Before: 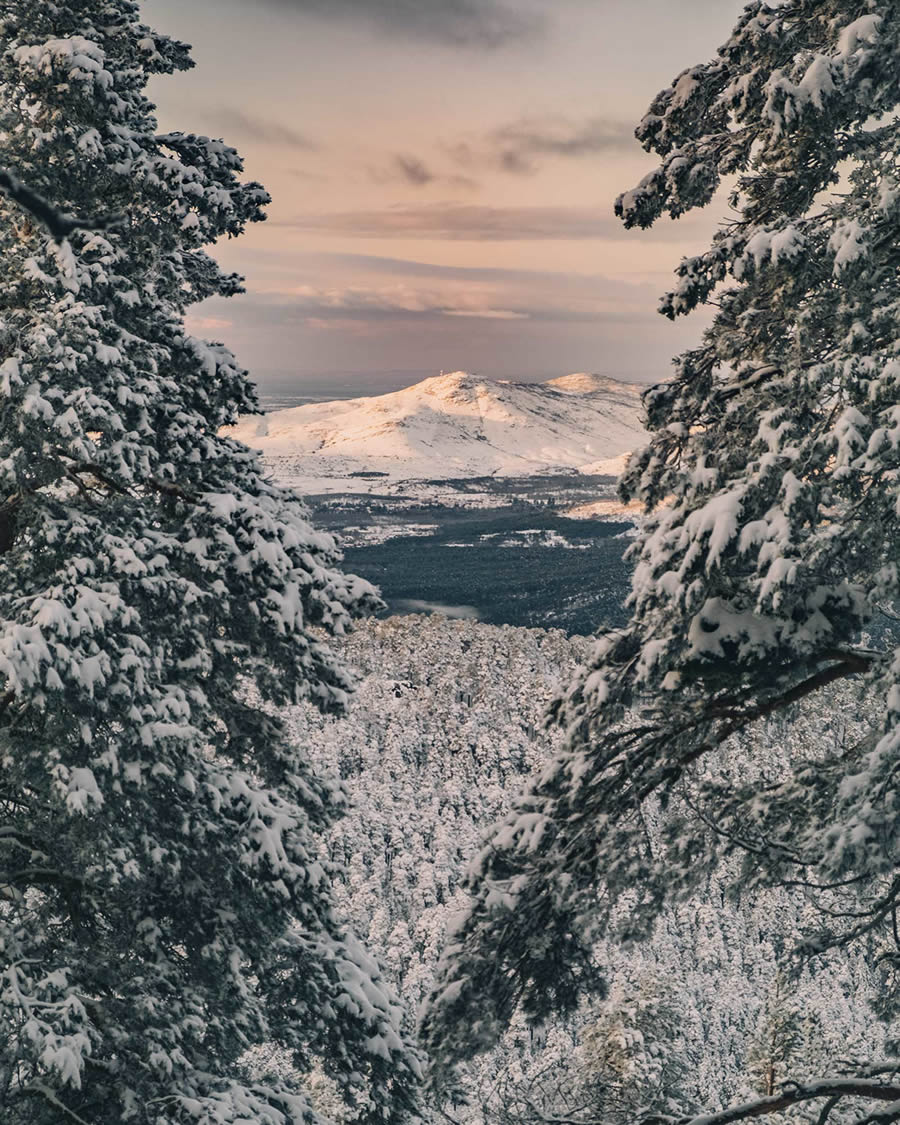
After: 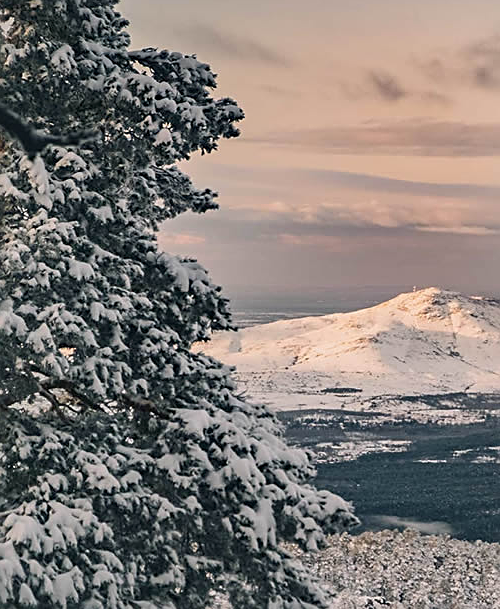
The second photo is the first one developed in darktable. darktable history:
crop and rotate: left 3.059%, top 7.552%, right 41.326%, bottom 38.314%
sharpen: on, module defaults
